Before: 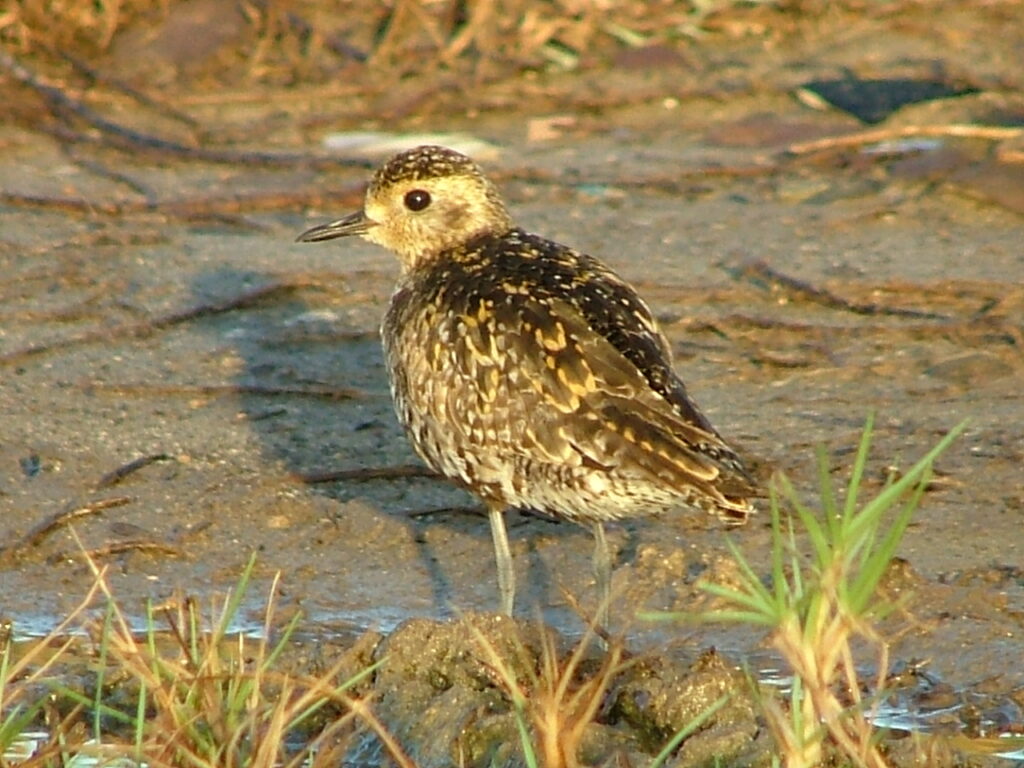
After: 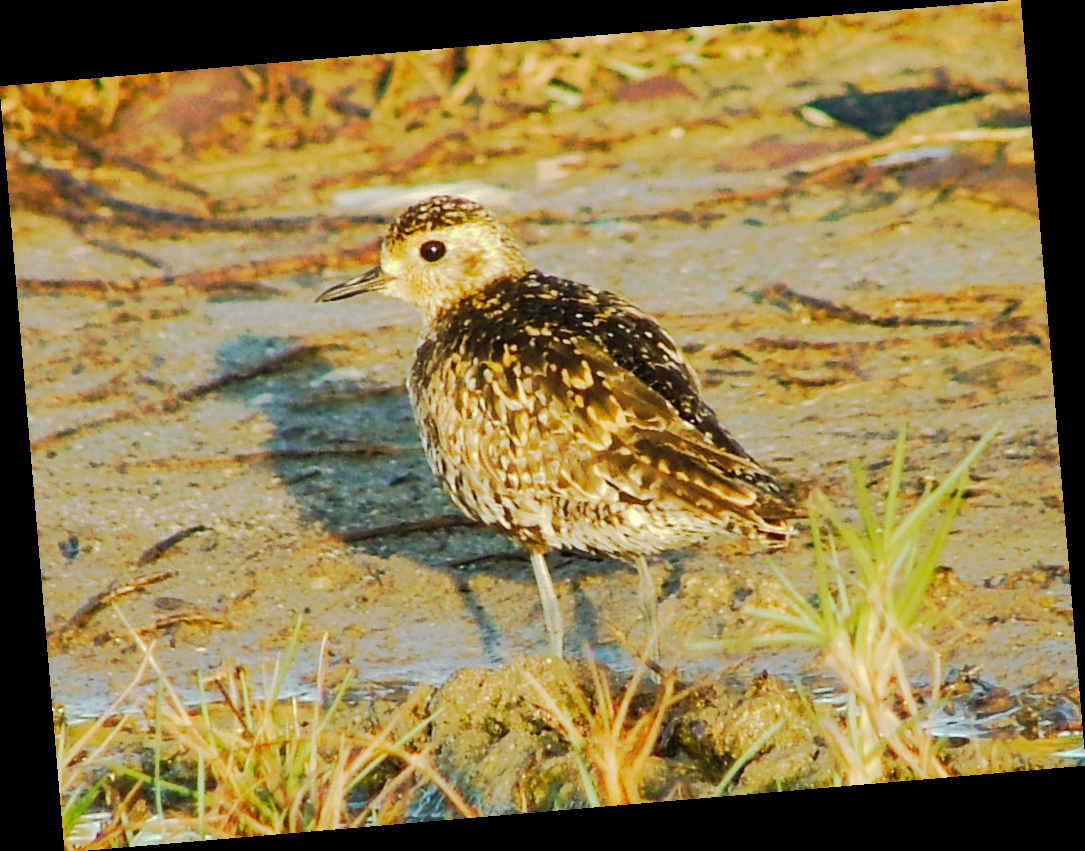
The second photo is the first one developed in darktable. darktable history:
rotate and perspective: rotation -4.86°, automatic cropping off
tone curve: curves: ch0 [(0, 0) (0.003, 0.015) (0.011, 0.019) (0.025, 0.025) (0.044, 0.039) (0.069, 0.053) (0.1, 0.076) (0.136, 0.107) (0.177, 0.143) (0.224, 0.19) (0.277, 0.253) (0.335, 0.32) (0.399, 0.412) (0.468, 0.524) (0.543, 0.668) (0.623, 0.717) (0.709, 0.769) (0.801, 0.82) (0.898, 0.865) (1, 1)], preserve colors none
